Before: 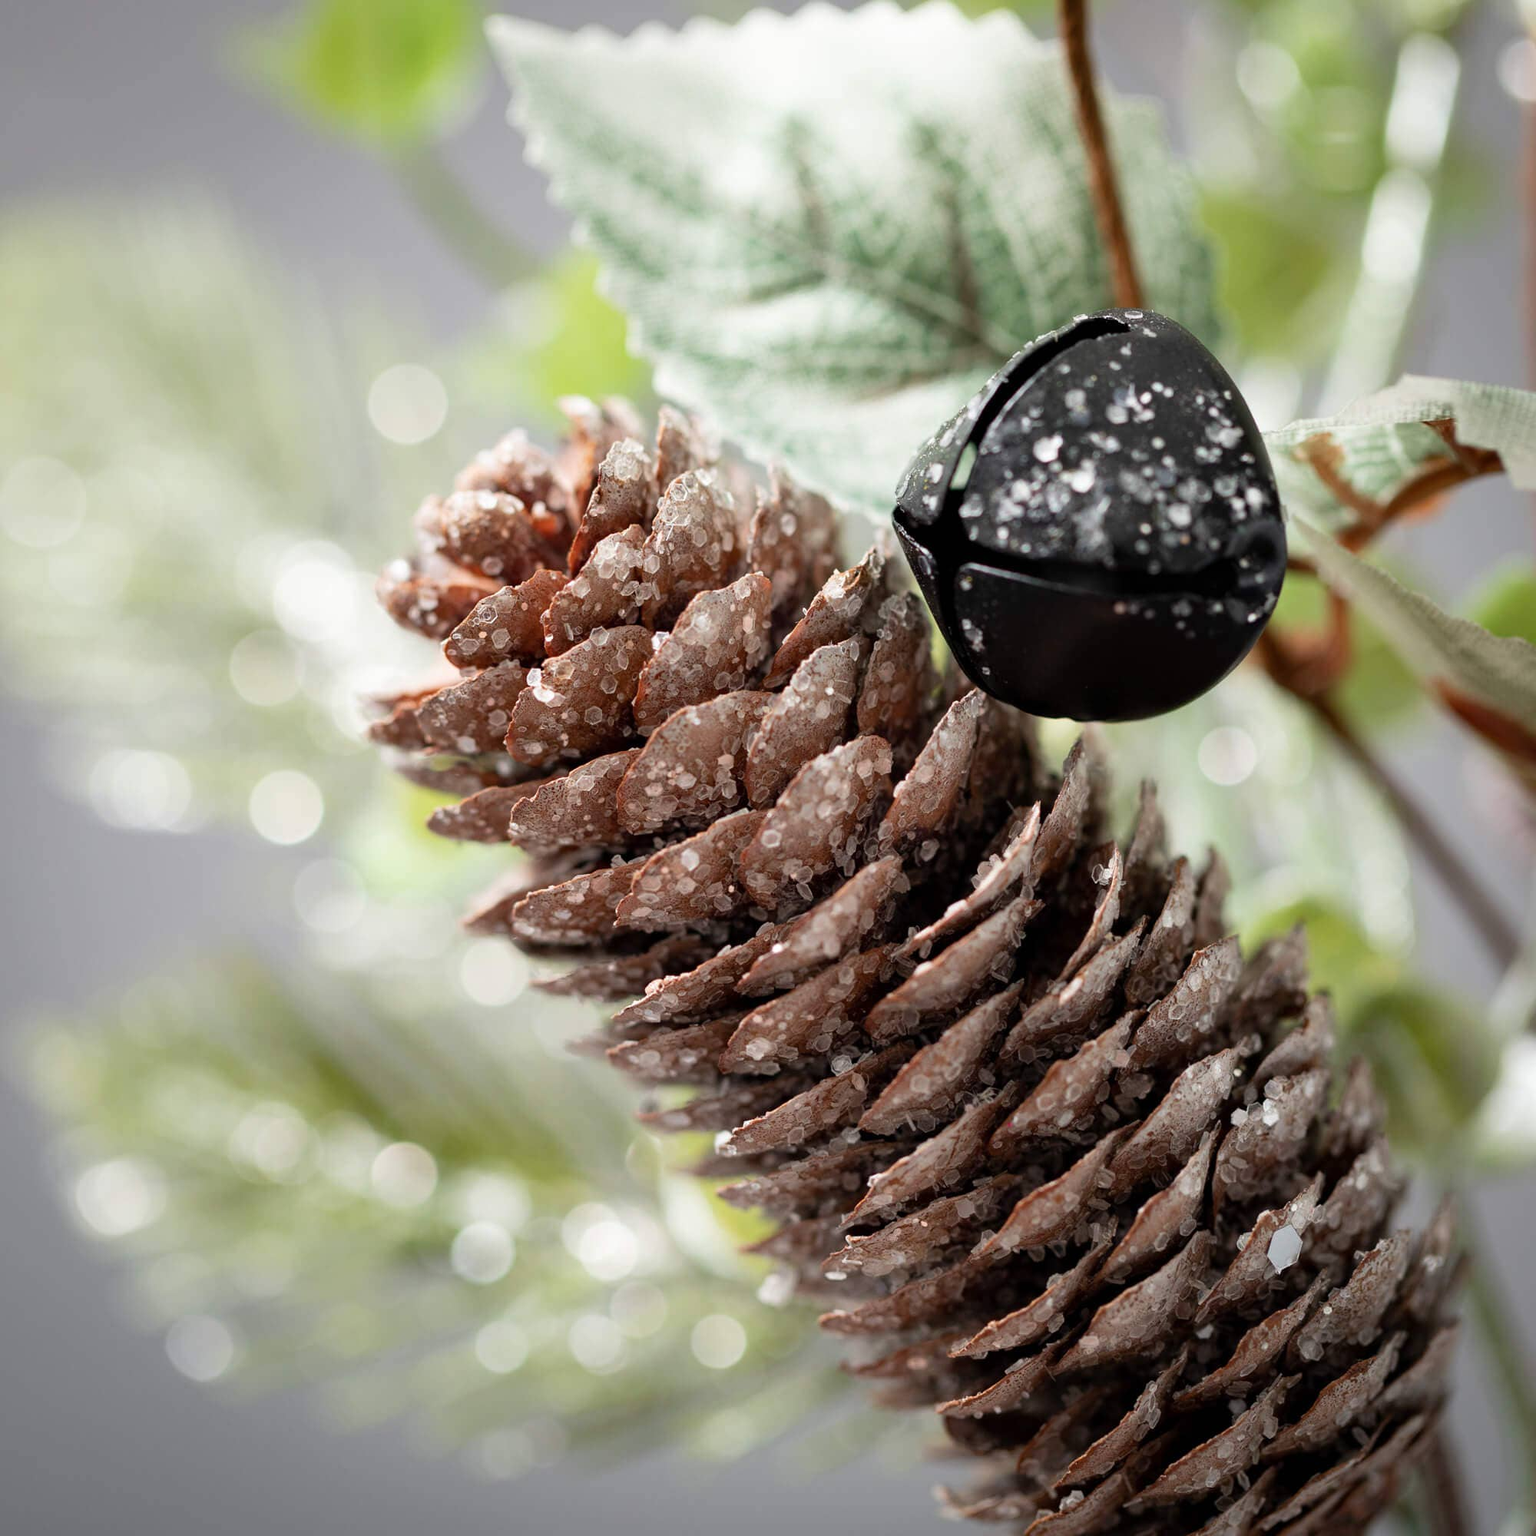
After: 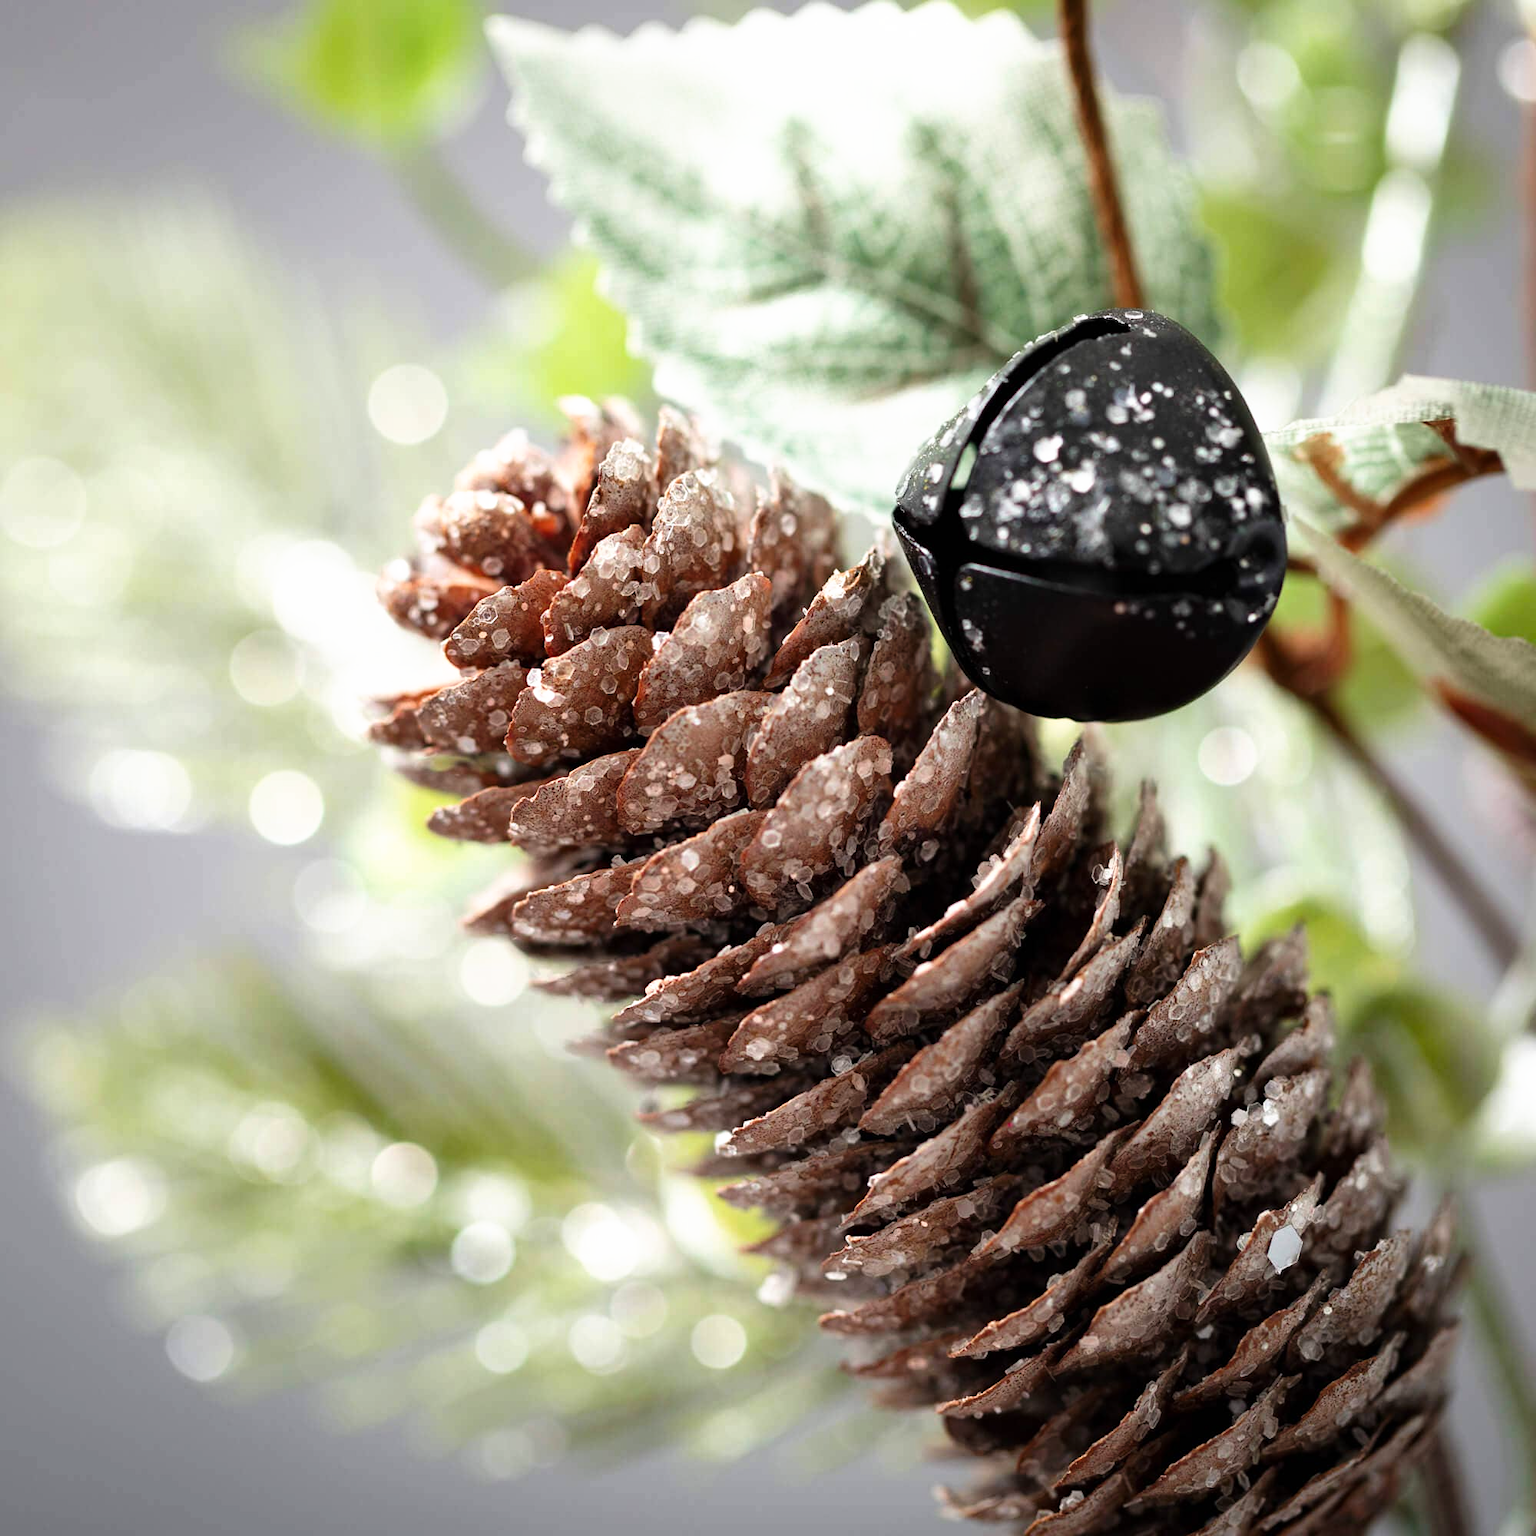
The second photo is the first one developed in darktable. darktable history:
tone curve: curves: ch0 [(0, 0) (0.003, 0.002) (0.011, 0.009) (0.025, 0.02) (0.044, 0.036) (0.069, 0.057) (0.1, 0.081) (0.136, 0.115) (0.177, 0.153) (0.224, 0.202) (0.277, 0.264) (0.335, 0.333) (0.399, 0.409) (0.468, 0.491) (0.543, 0.58) (0.623, 0.675) (0.709, 0.777) (0.801, 0.88) (0.898, 0.98) (1, 1)], preserve colors none
